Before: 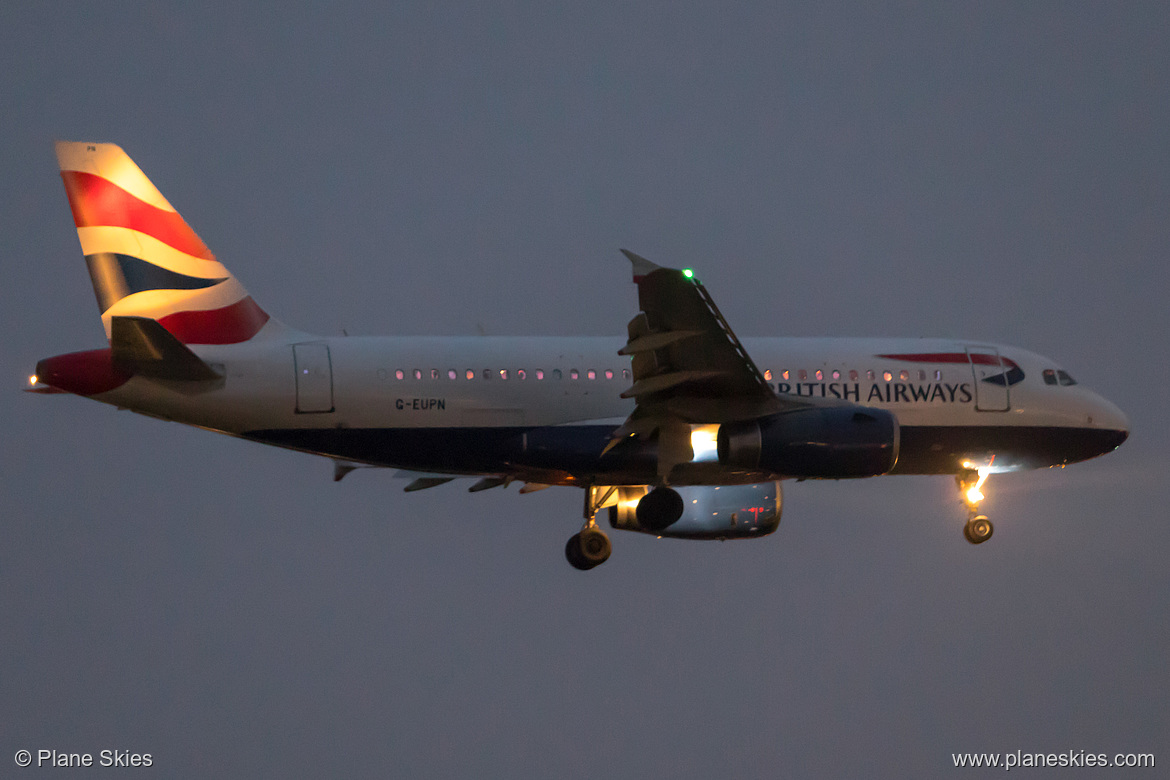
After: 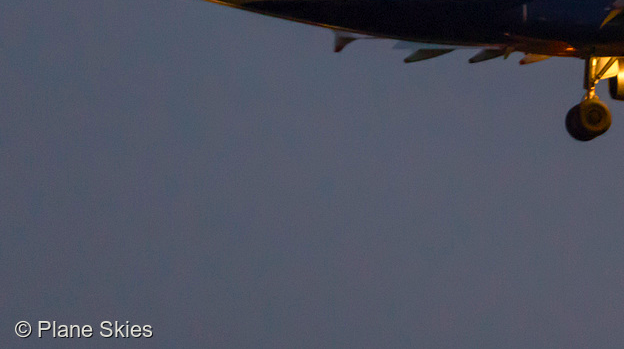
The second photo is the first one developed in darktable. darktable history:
color balance rgb: power › hue 308.81°, highlights gain › luminance 6.541%, highlights gain › chroma 2.55%, highlights gain › hue 88.2°, perceptual saturation grading › global saturation 39.134%, perceptual saturation grading › highlights -50.162%, perceptual saturation grading › shadows 30.341%, global vibrance 20%
crop and rotate: top 55.039%, right 46.597%, bottom 0.111%
